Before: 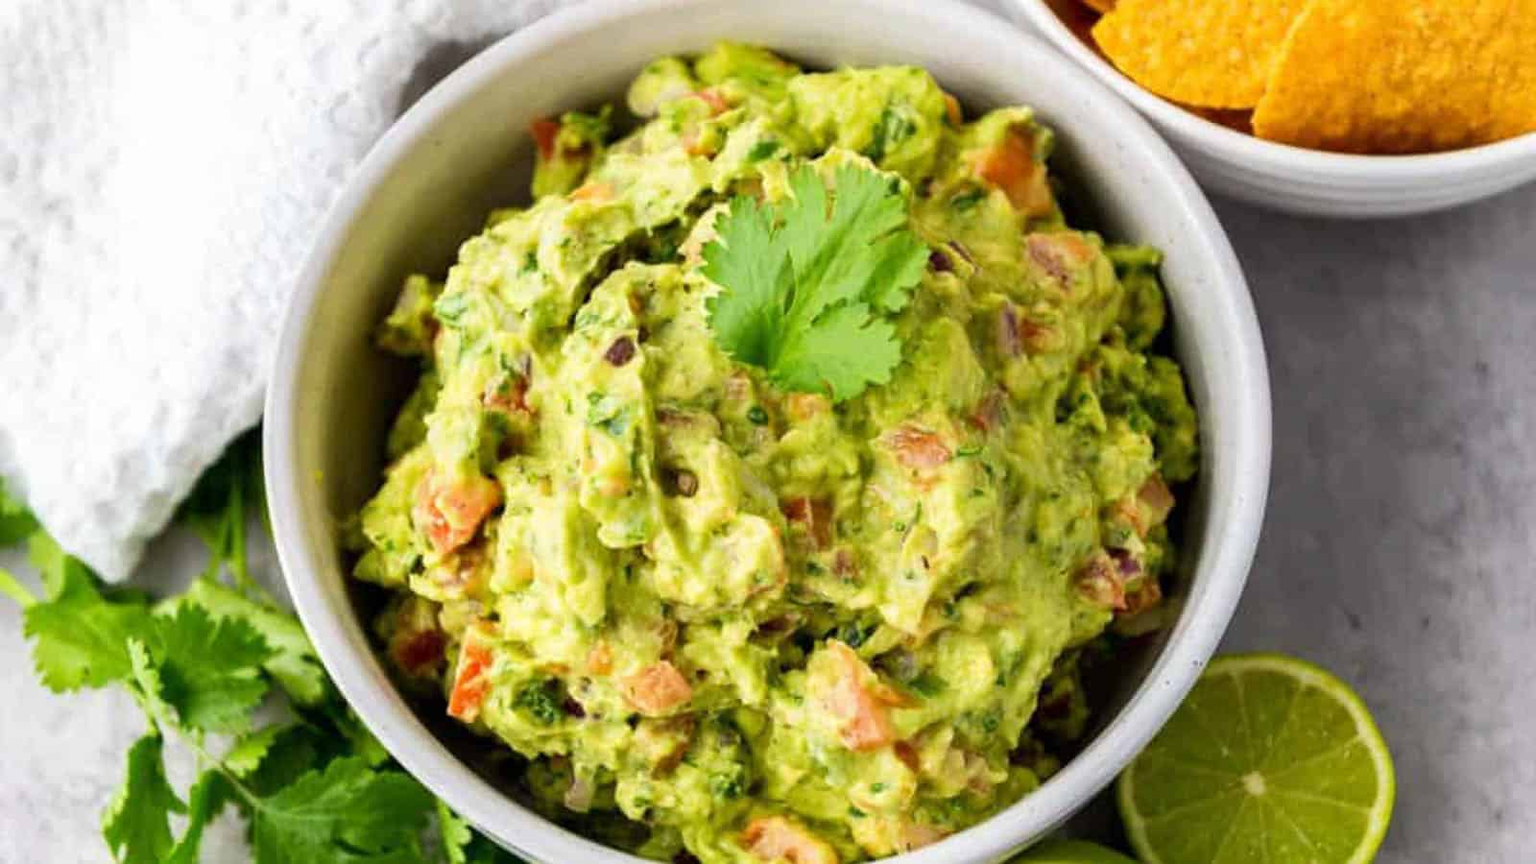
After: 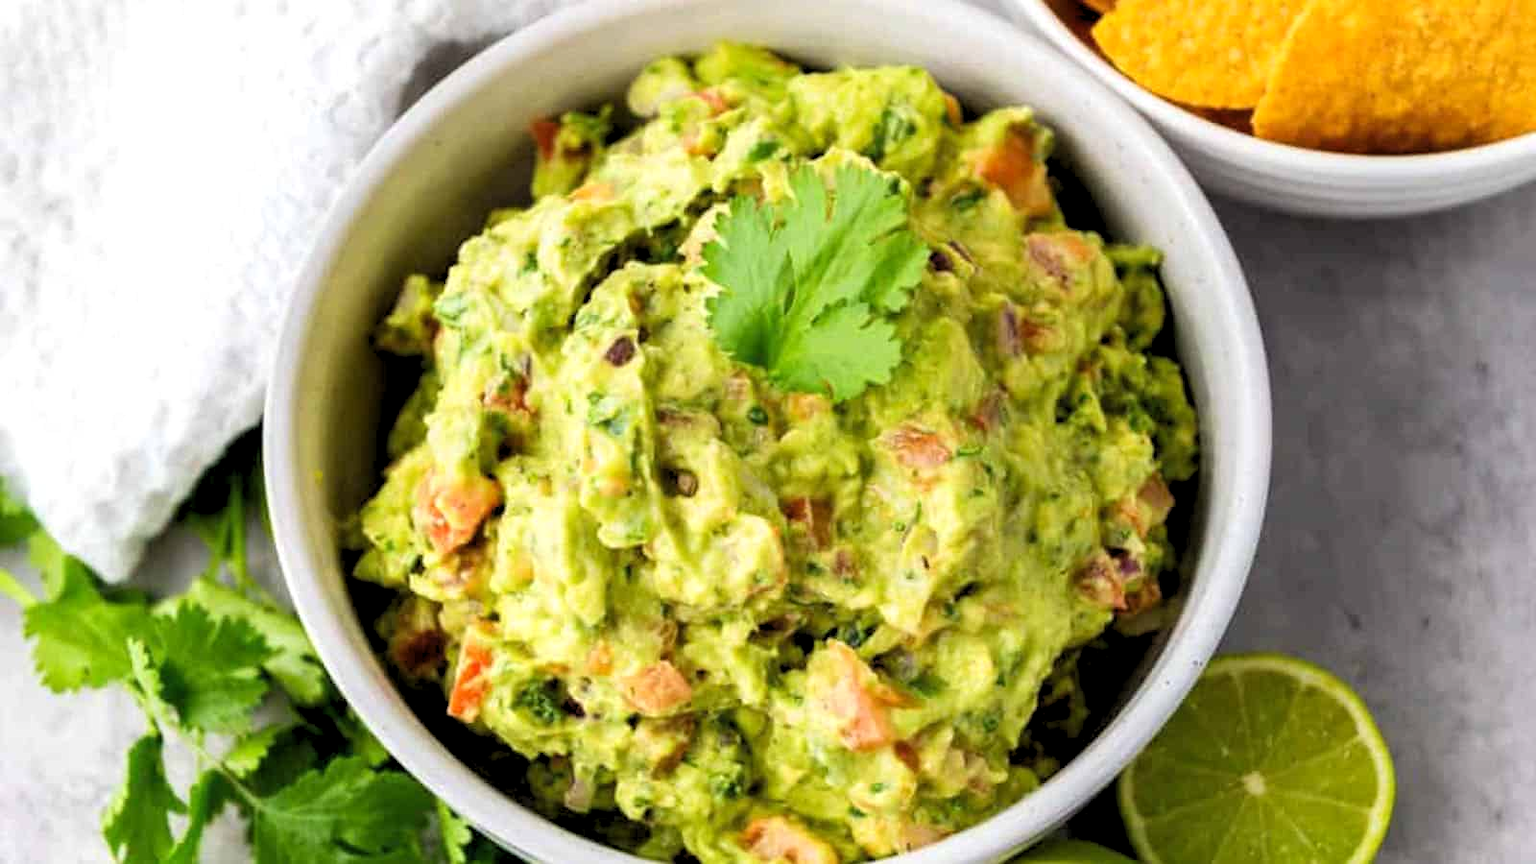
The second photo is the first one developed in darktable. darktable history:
levels: levels [0.073, 0.497, 0.972]
